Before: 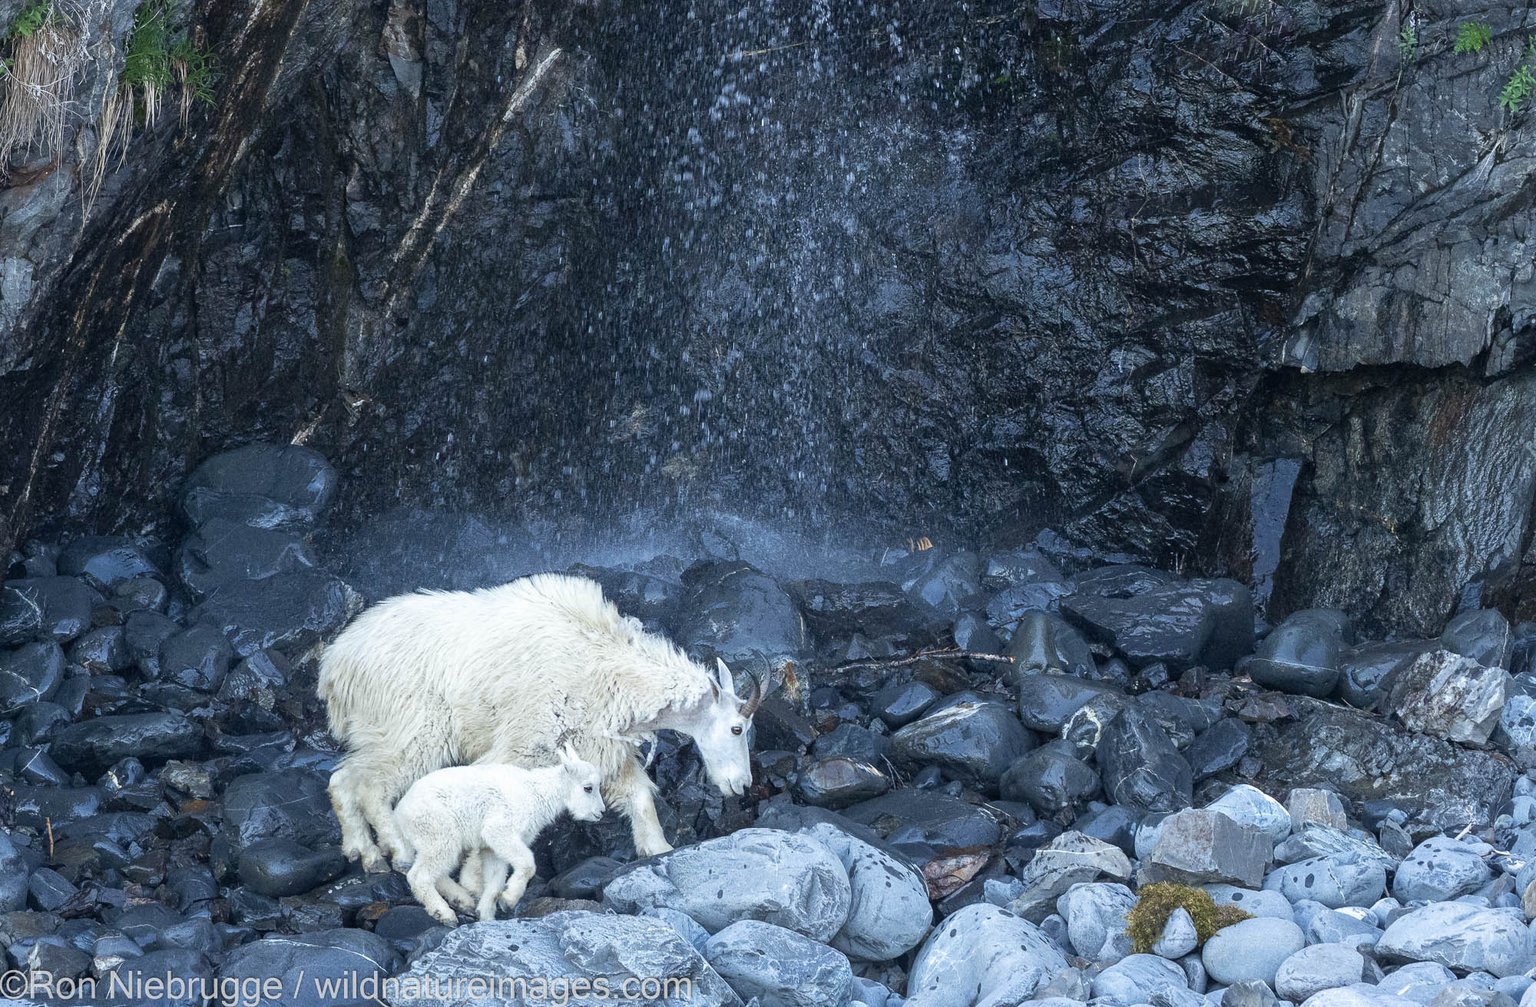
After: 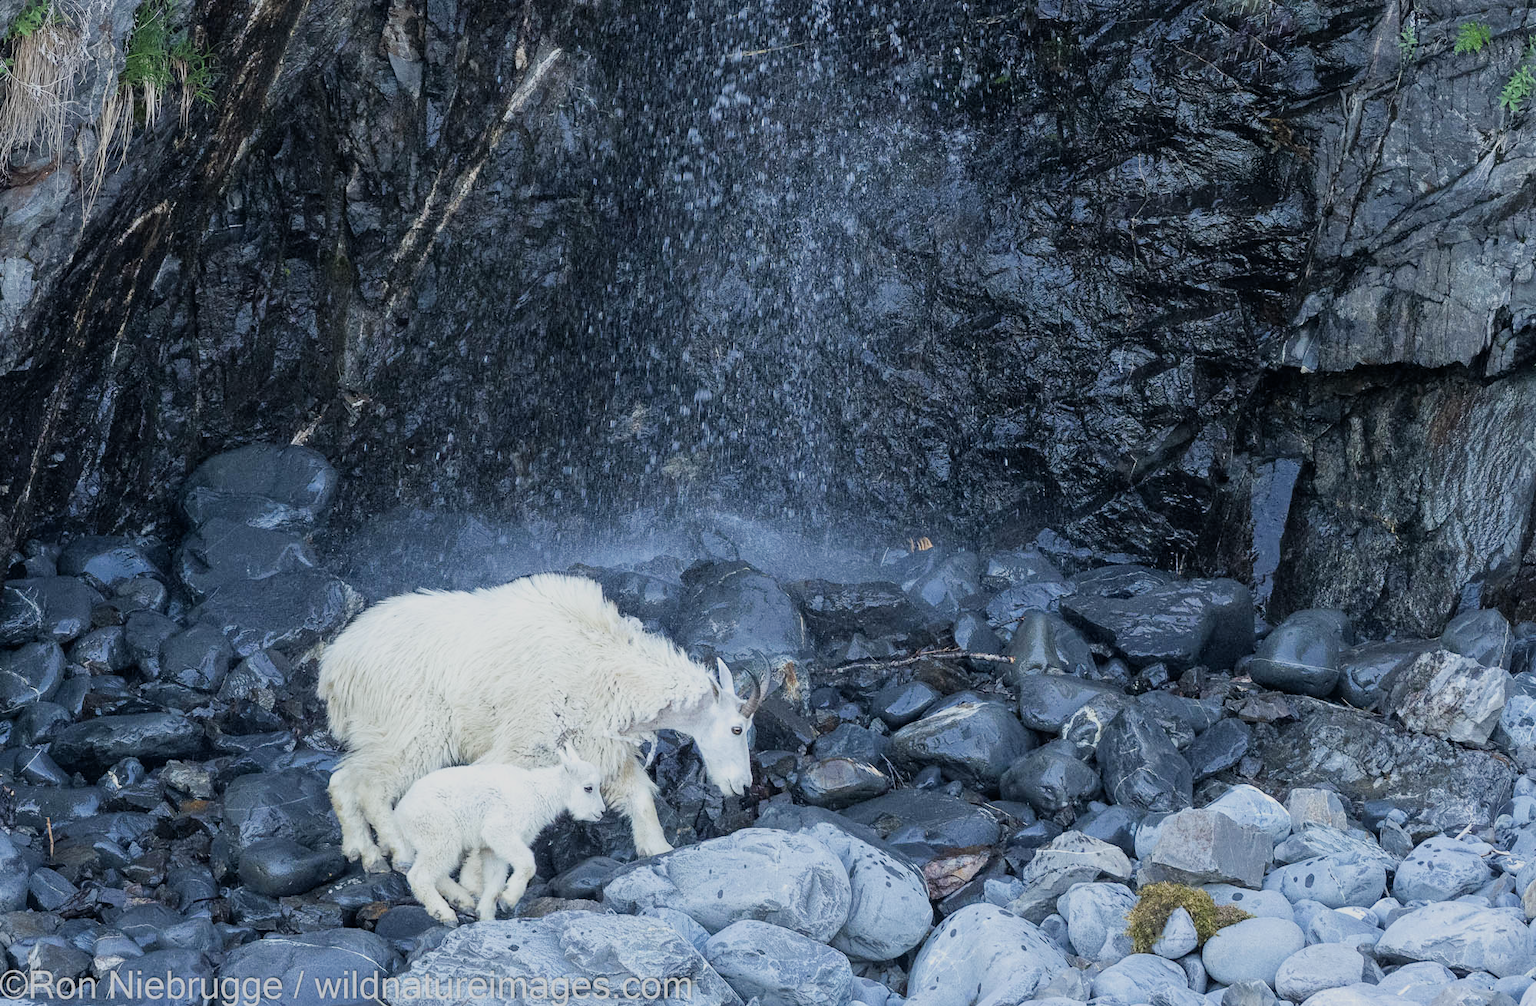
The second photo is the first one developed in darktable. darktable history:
filmic rgb: black relative exposure -7.65 EV, white relative exposure 4.56 EV, hardness 3.61
exposure: compensate exposure bias true, compensate highlight preservation false
